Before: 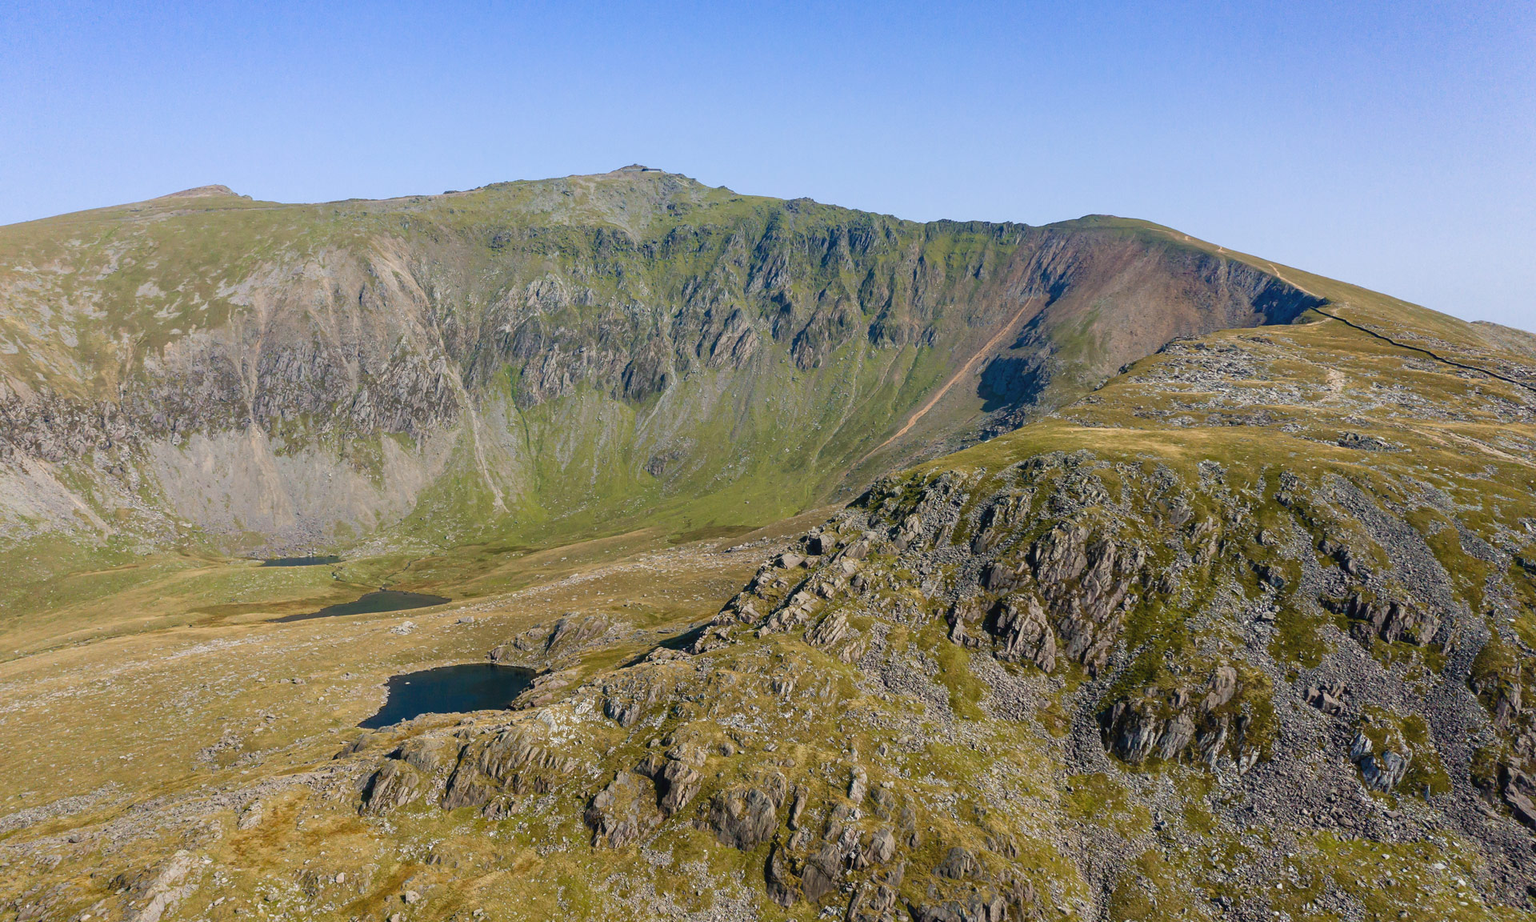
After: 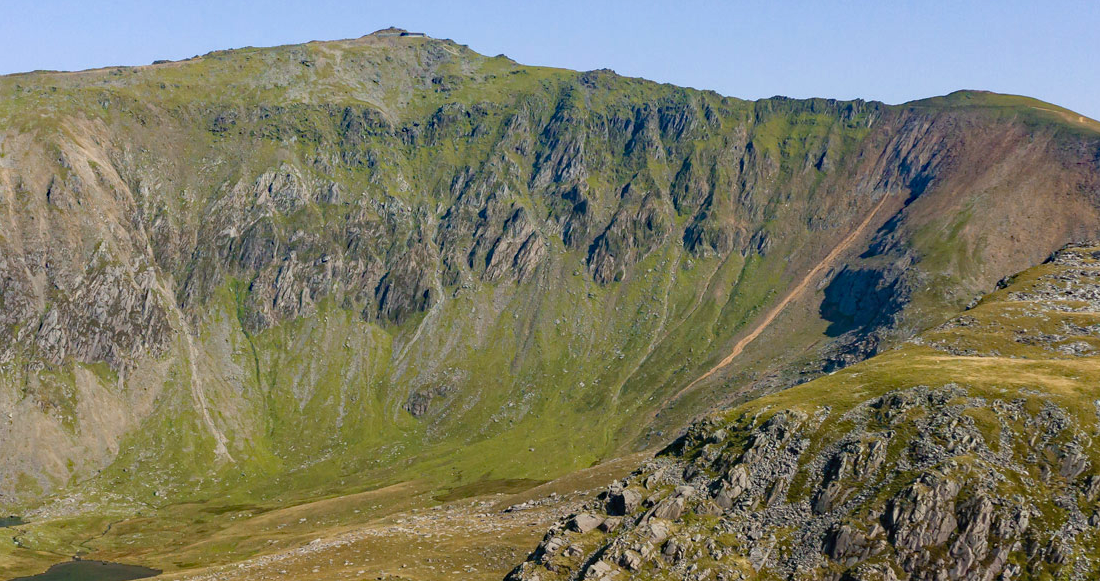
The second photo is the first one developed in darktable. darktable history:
haze removal: strength 0.395, distance 0.217, compatibility mode true, adaptive false
crop: left 20.943%, top 15.464%, right 21.737%, bottom 34.053%
